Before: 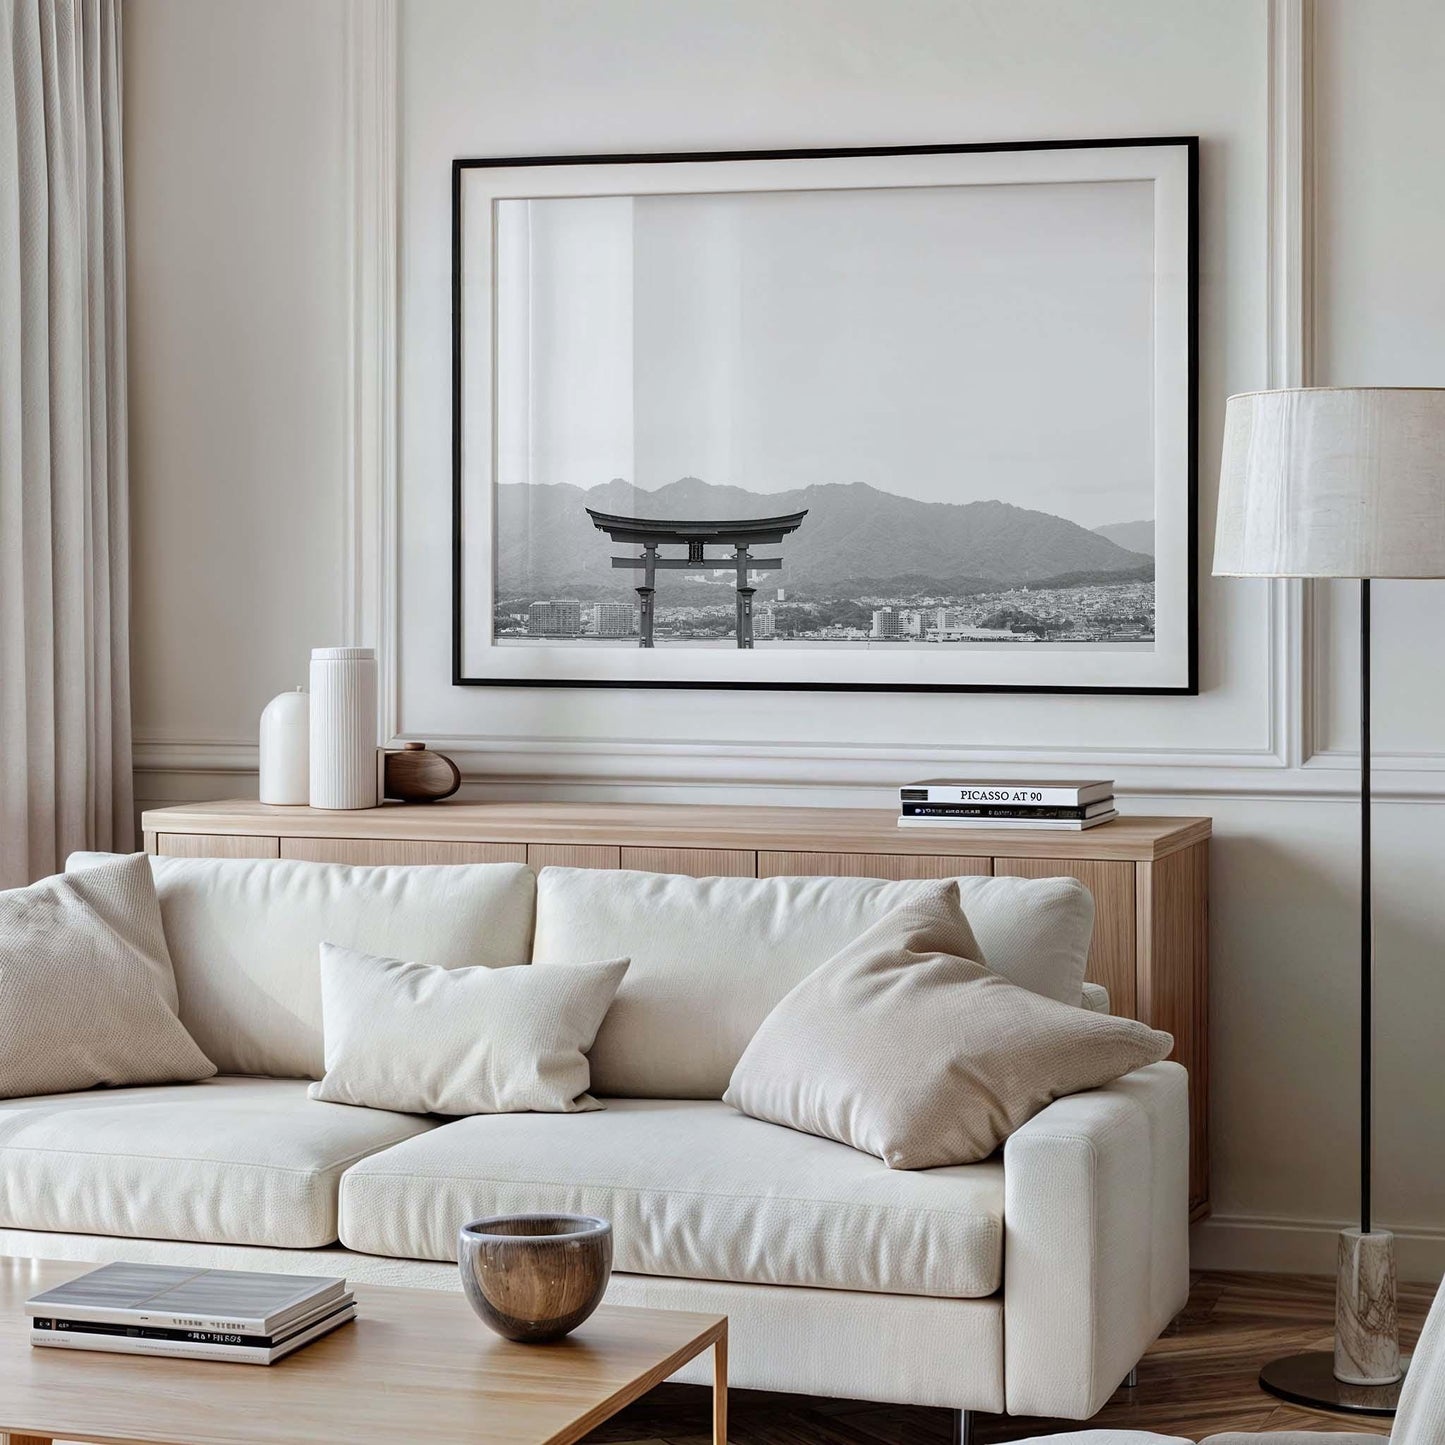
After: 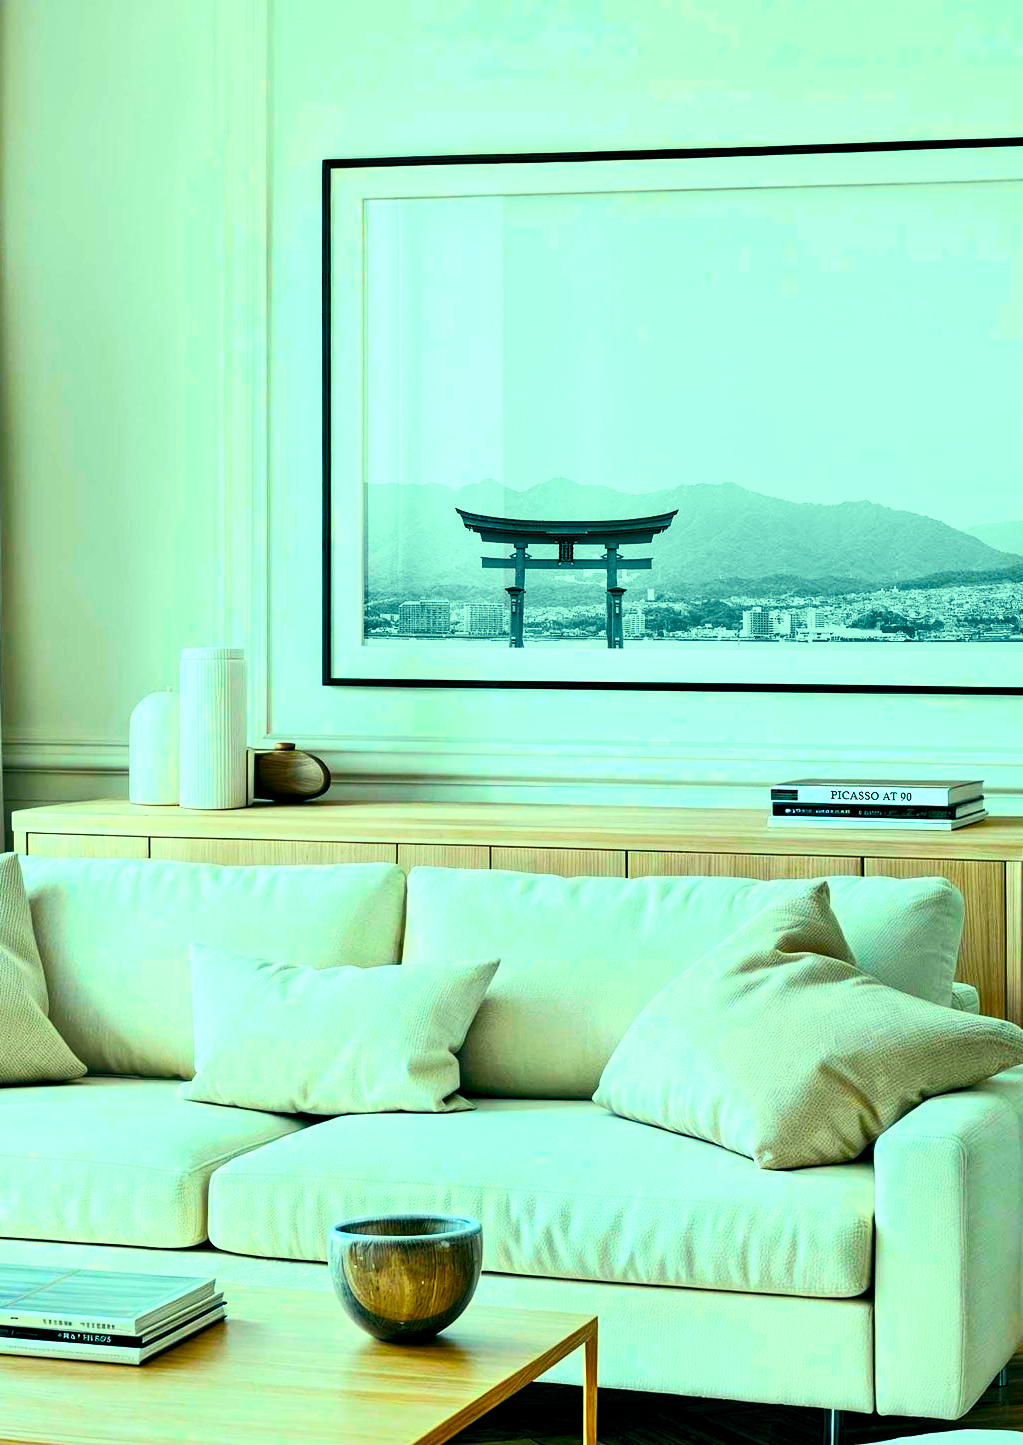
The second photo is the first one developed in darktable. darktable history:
crop and rotate: left 9.061%, right 20.142%
contrast brightness saturation: contrast 0.2, brightness 0.2, saturation 0.8
color balance rgb: shadows lift › luminance -7.7%, shadows lift › chroma 2.13%, shadows lift › hue 165.27°, power › luminance -7.77%, power › chroma 1.1%, power › hue 215.88°, highlights gain › luminance 15.15%, highlights gain › chroma 7%, highlights gain › hue 125.57°, global offset › luminance -0.33%, global offset › chroma 0.11%, global offset › hue 165.27°, perceptual saturation grading › global saturation 24.42%, perceptual saturation grading › highlights -24.42%, perceptual saturation grading › mid-tones 24.42%, perceptual saturation grading › shadows 40%, perceptual brilliance grading › global brilliance -5%, perceptual brilliance grading › highlights 24.42%, perceptual brilliance grading › mid-tones 7%, perceptual brilliance grading › shadows -5%
